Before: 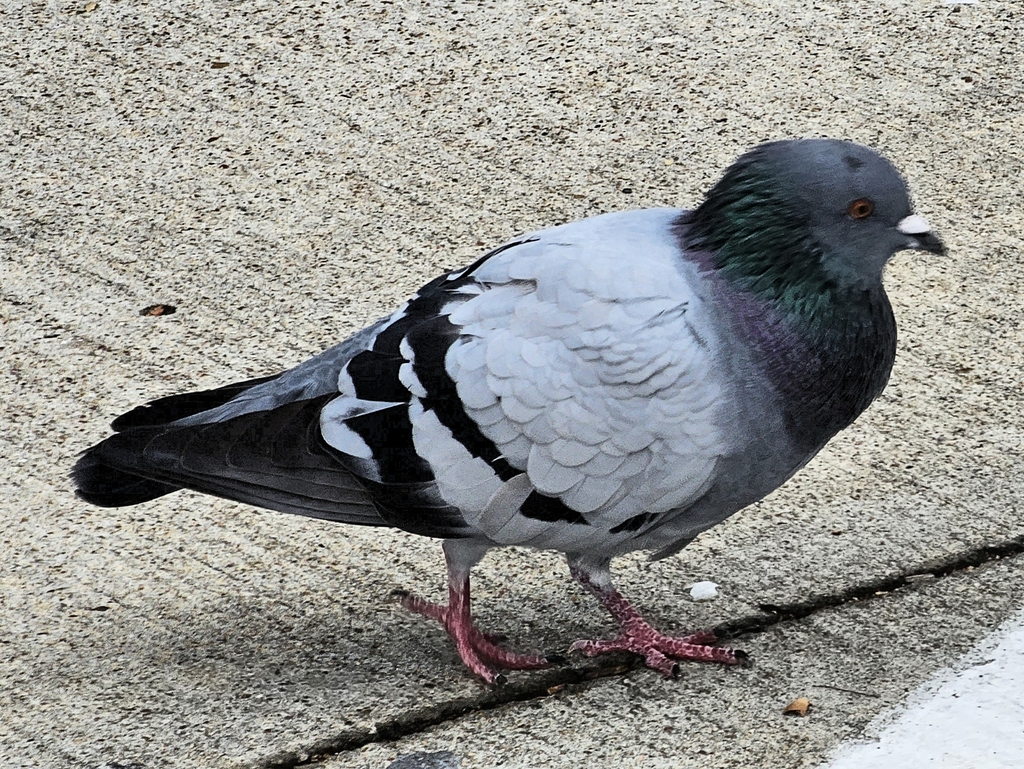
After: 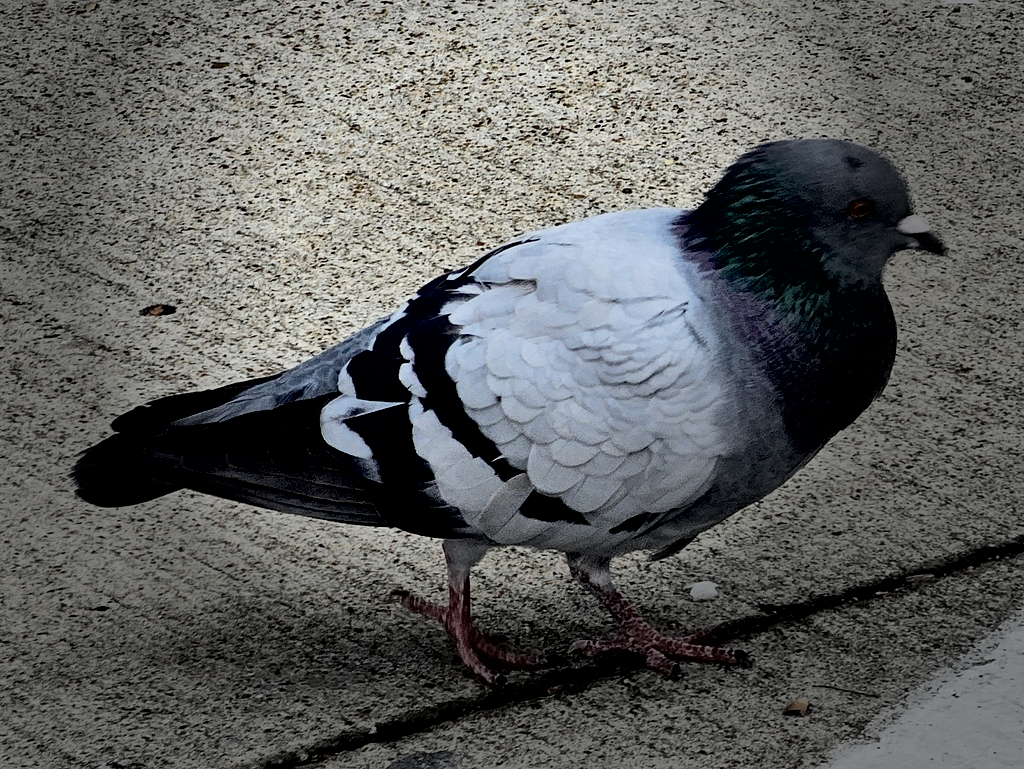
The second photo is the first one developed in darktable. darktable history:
exposure: black level correction 0.029, exposure -0.077 EV, compensate highlight preservation false
vignetting: fall-off start 39.47%, fall-off radius 40.58%, brightness -0.714, saturation -0.479, center (-0.054, -0.353), unbound false
shadows and highlights: low approximation 0.01, soften with gaussian
